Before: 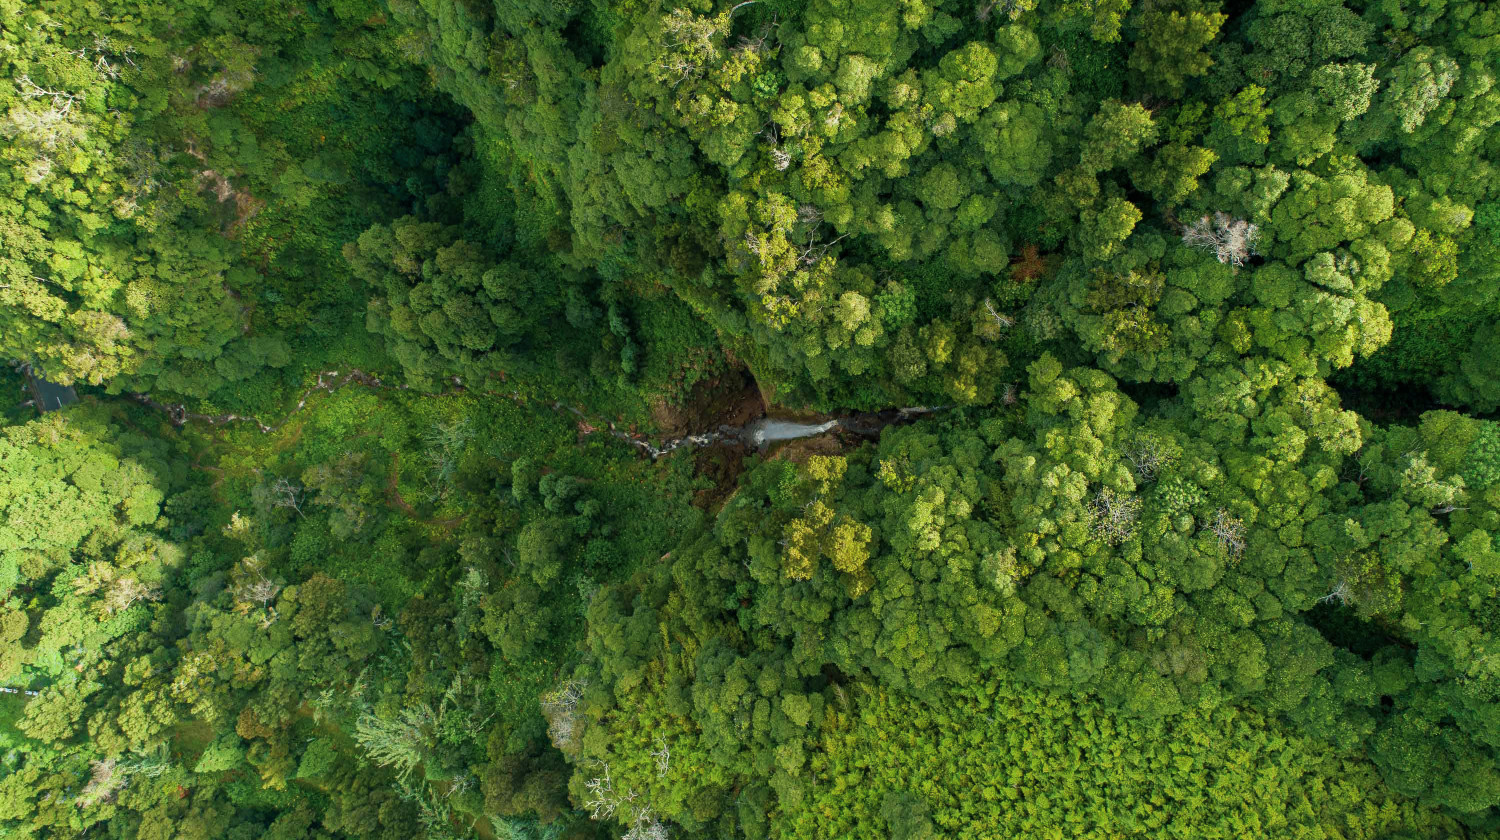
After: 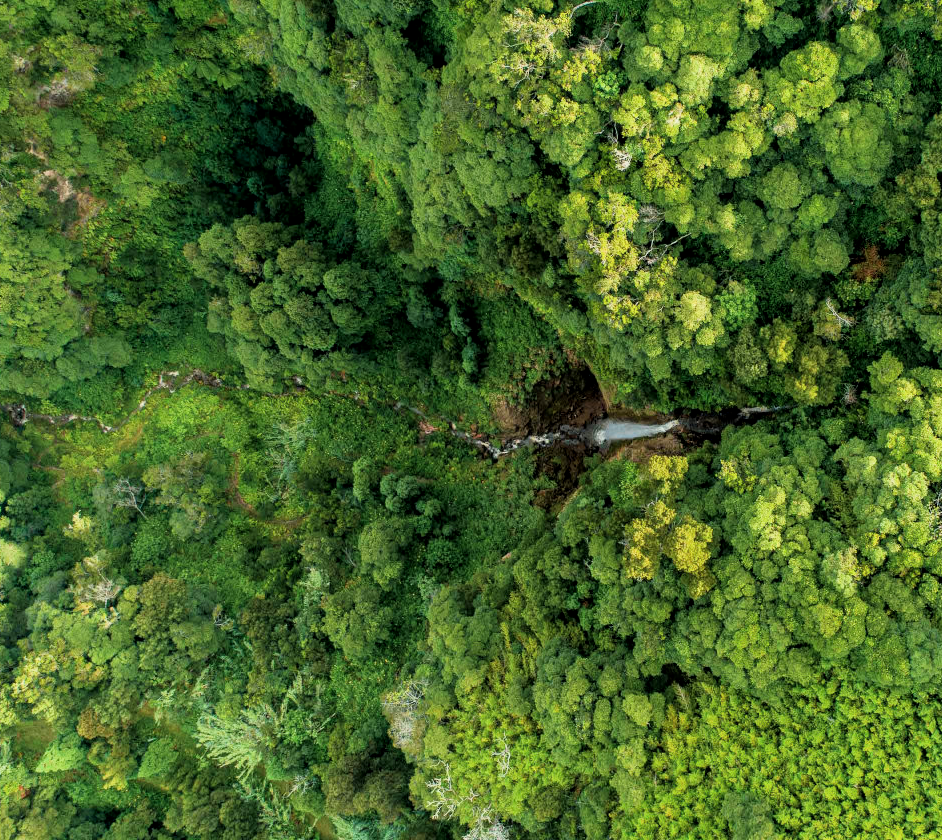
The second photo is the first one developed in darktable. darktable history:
crop: left 10.644%, right 26.528%
local contrast: highlights 100%, shadows 100%, detail 120%, midtone range 0.2
exposure: black level correction 0.001, exposure 0.675 EV, compensate highlight preservation false
filmic rgb: threshold 3 EV, hardness 4.17, latitude 50%, contrast 1.1, preserve chrominance max RGB, color science v6 (2022), contrast in shadows safe, contrast in highlights safe, enable highlight reconstruction true
